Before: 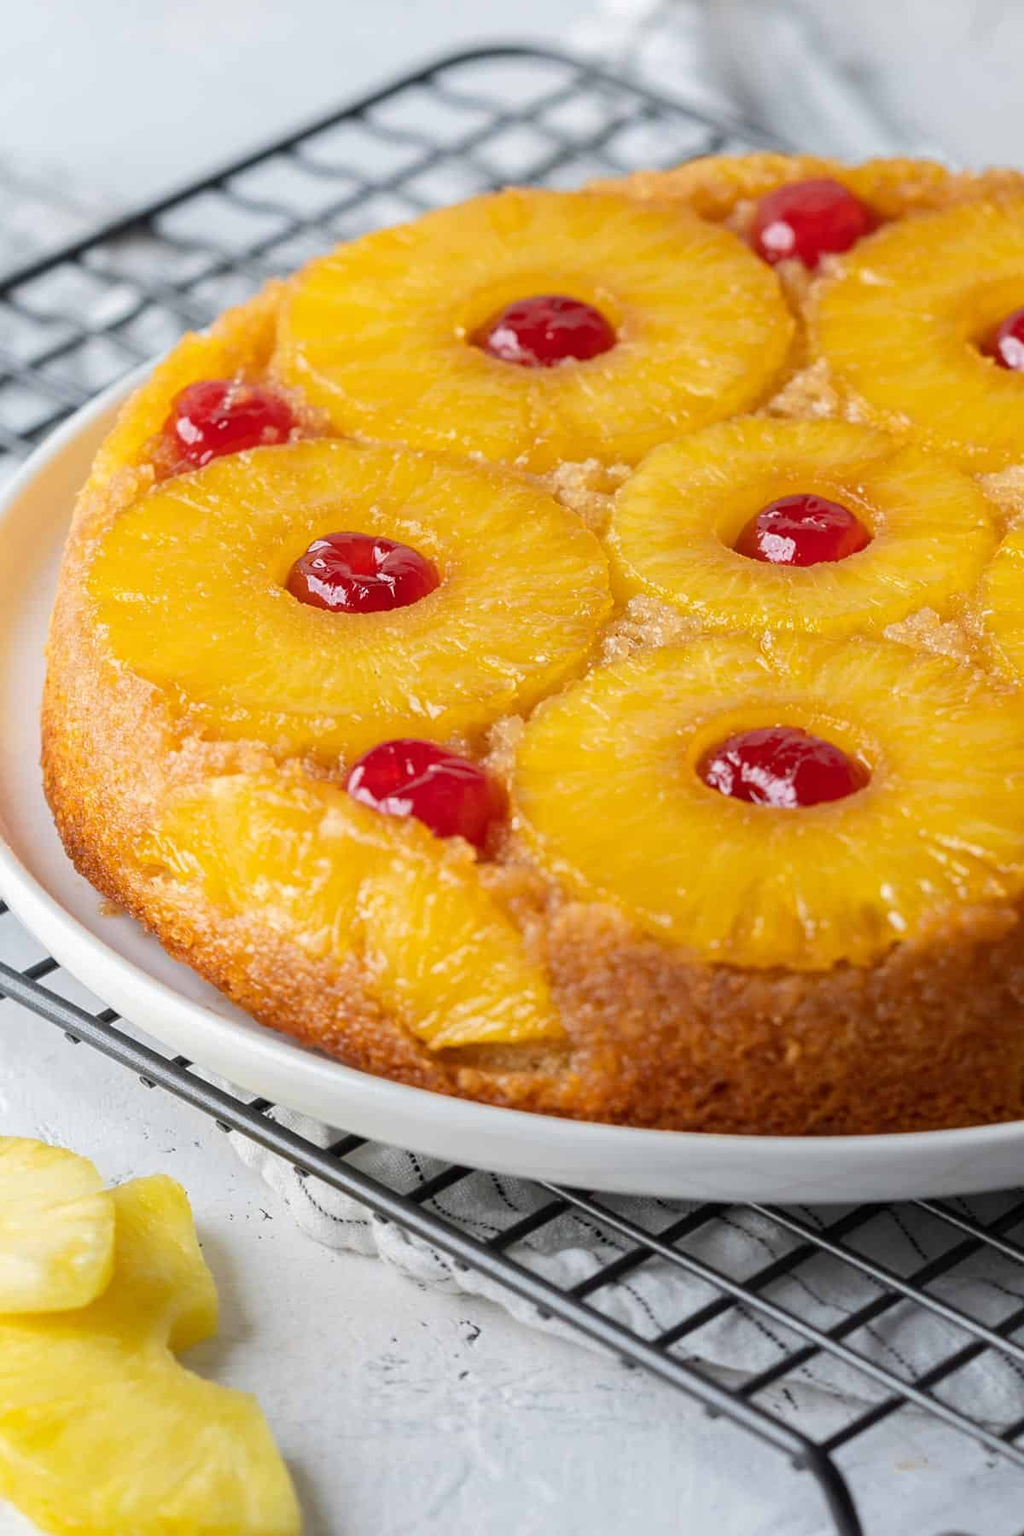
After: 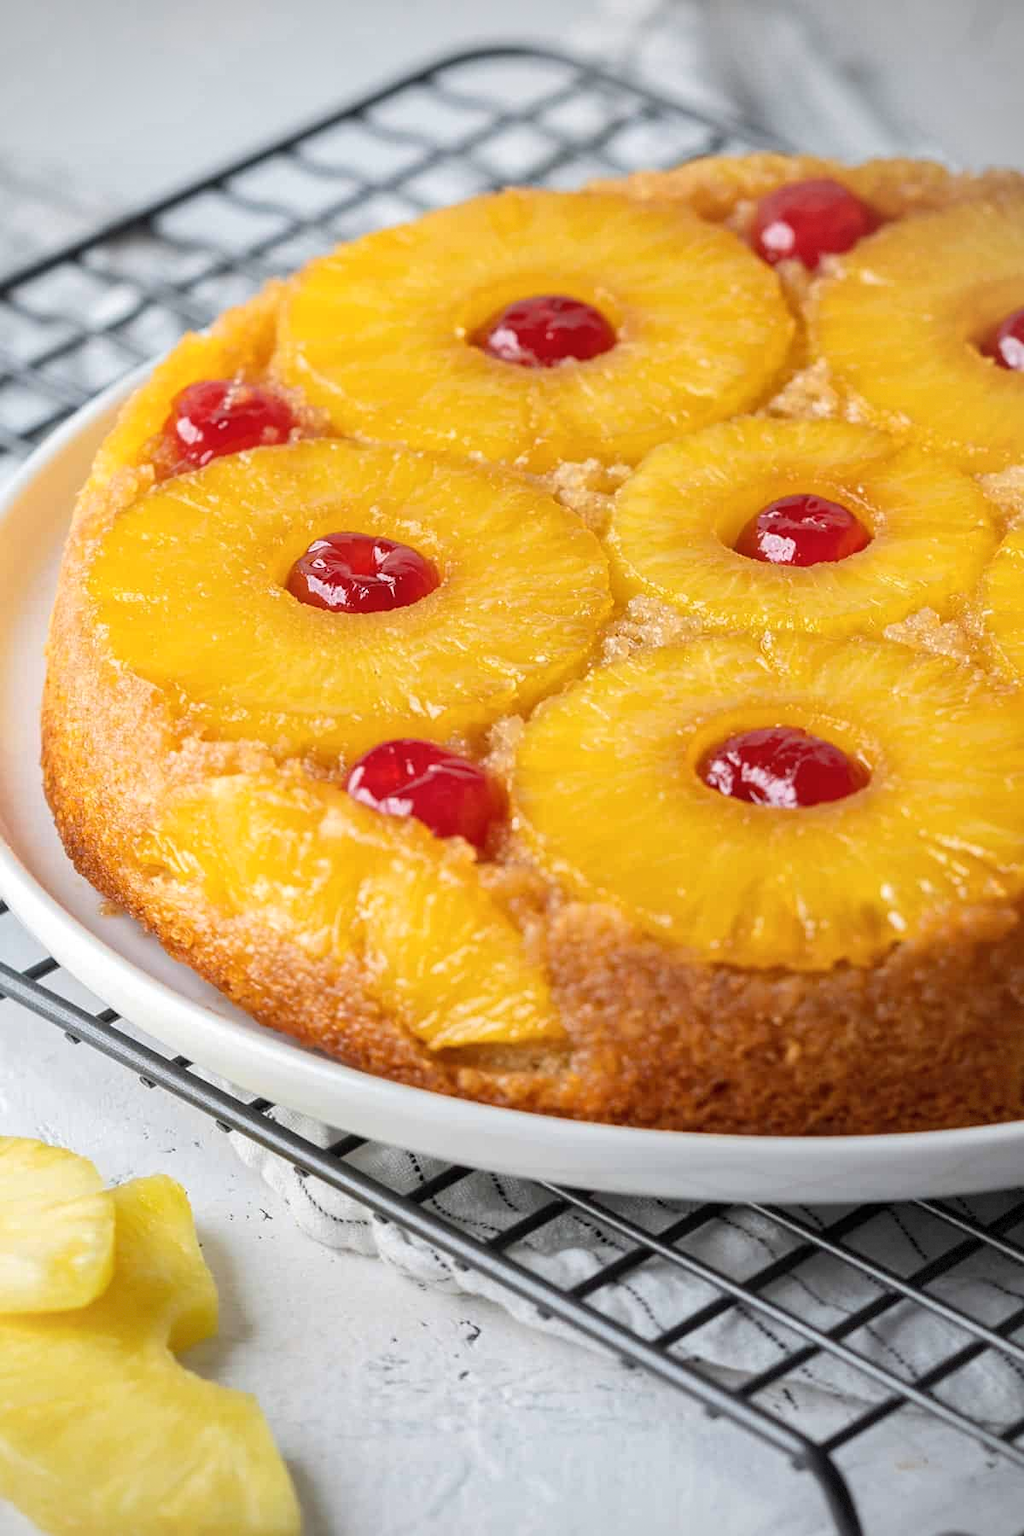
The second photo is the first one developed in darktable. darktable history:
vignetting: fall-off start 74.5%, fall-off radius 65.84%, center (-0.079, 0.07), dithering 8-bit output
contrast brightness saturation: contrast 0.054, brightness 0.055, saturation 0.008
local contrast: mode bilateral grid, contrast 20, coarseness 49, detail 119%, midtone range 0.2
